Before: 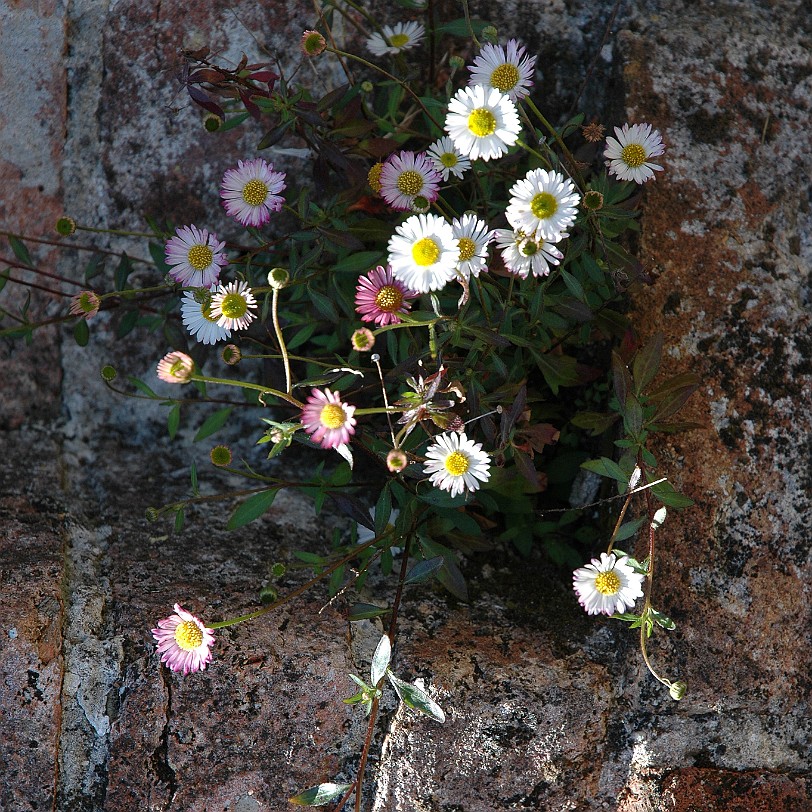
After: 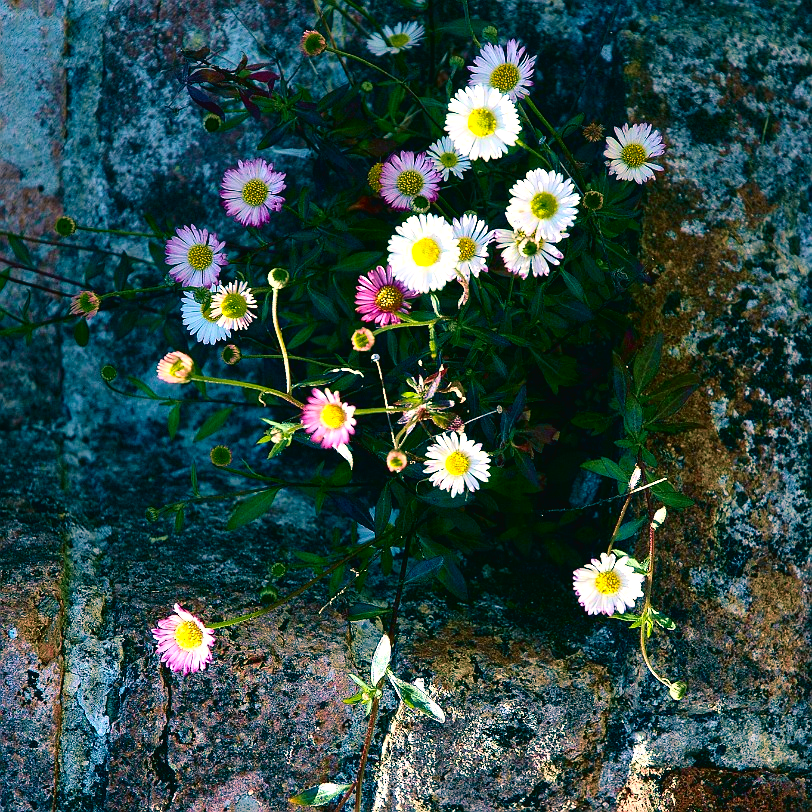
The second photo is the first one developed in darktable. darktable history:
tone curve: curves: ch0 [(0, 0.024) (0.049, 0.038) (0.176, 0.162) (0.311, 0.337) (0.416, 0.471) (0.565, 0.658) (0.817, 0.911) (1, 1)]; ch1 [(0, 0) (0.351, 0.347) (0.446, 0.42) (0.481, 0.463) (0.504, 0.504) (0.522, 0.521) (0.546, 0.563) (0.622, 0.664) (0.728, 0.786) (1, 1)]; ch2 [(0, 0) (0.327, 0.324) (0.427, 0.413) (0.458, 0.444) (0.502, 0.504) (0.526, 0.539) (0.547, 0.581) (0.601, 0.61) (0.76, 0.765) (1, 1)], color space Lab, independent channels
color balance rgb: shadows lift › luminance -28.658%, shadows lift › chroma 10.05%, shadows lift › hue 229.09°, highlights gain › chroma 1.572%, highlights gain › hue 56.99°, perceptual saturation grading › global saturation 25.009%, global vibrance 30.493%, contrast 9.523%
exposure: exposure 0.17 EV, compensate highlight preservation false
velvia: on, module defaults
